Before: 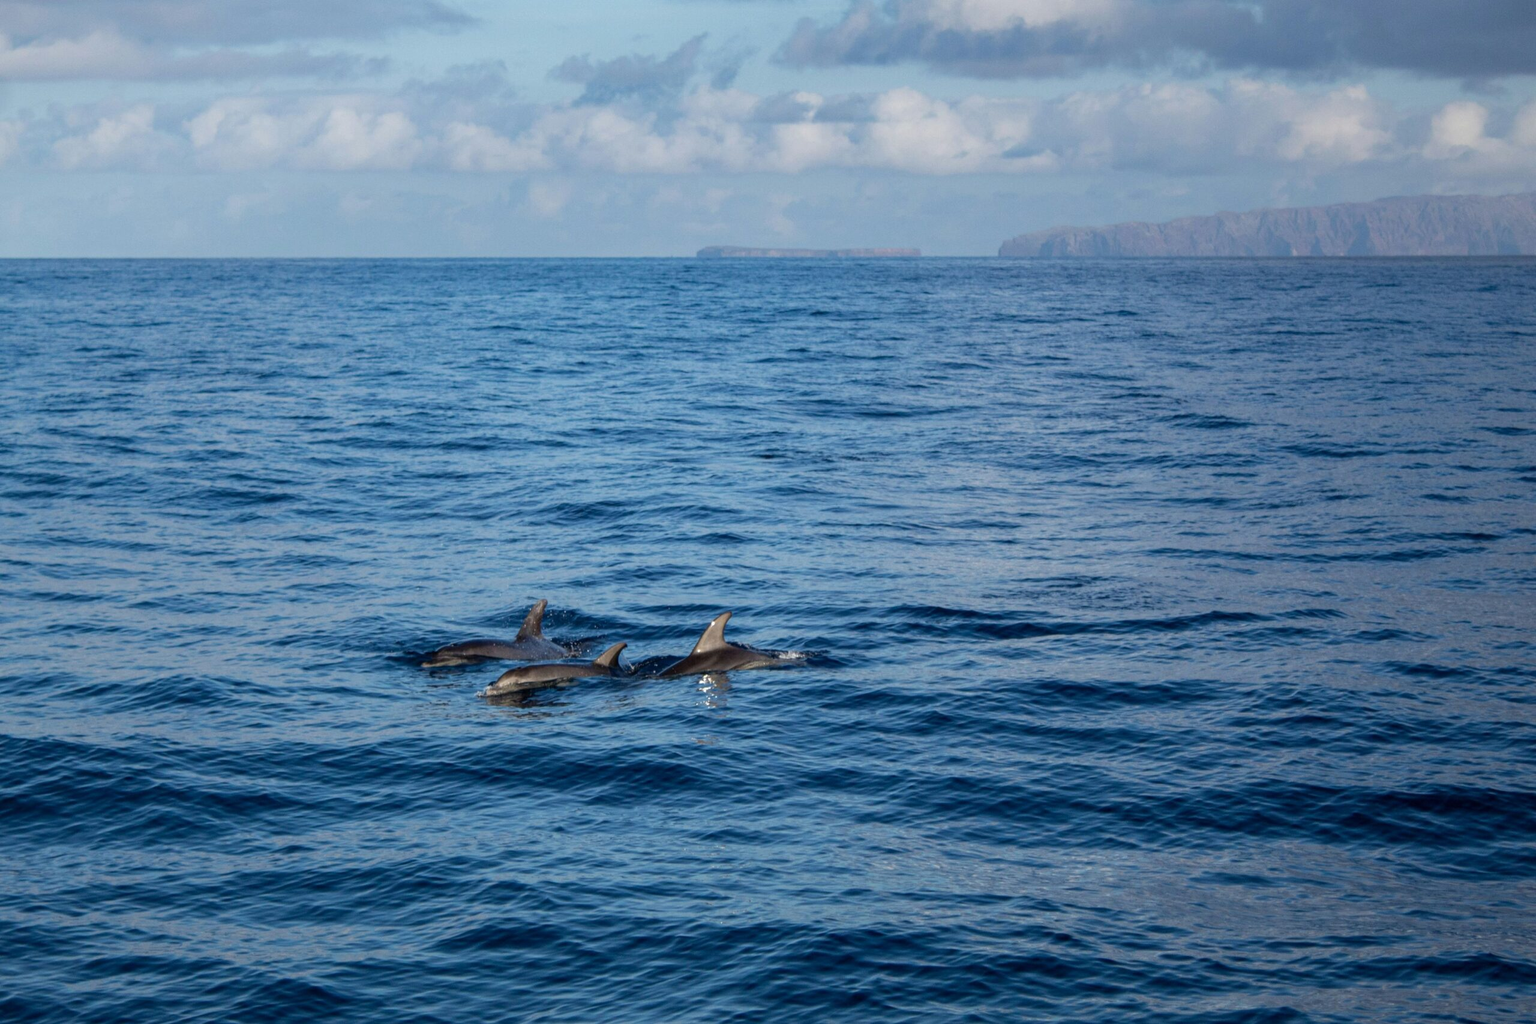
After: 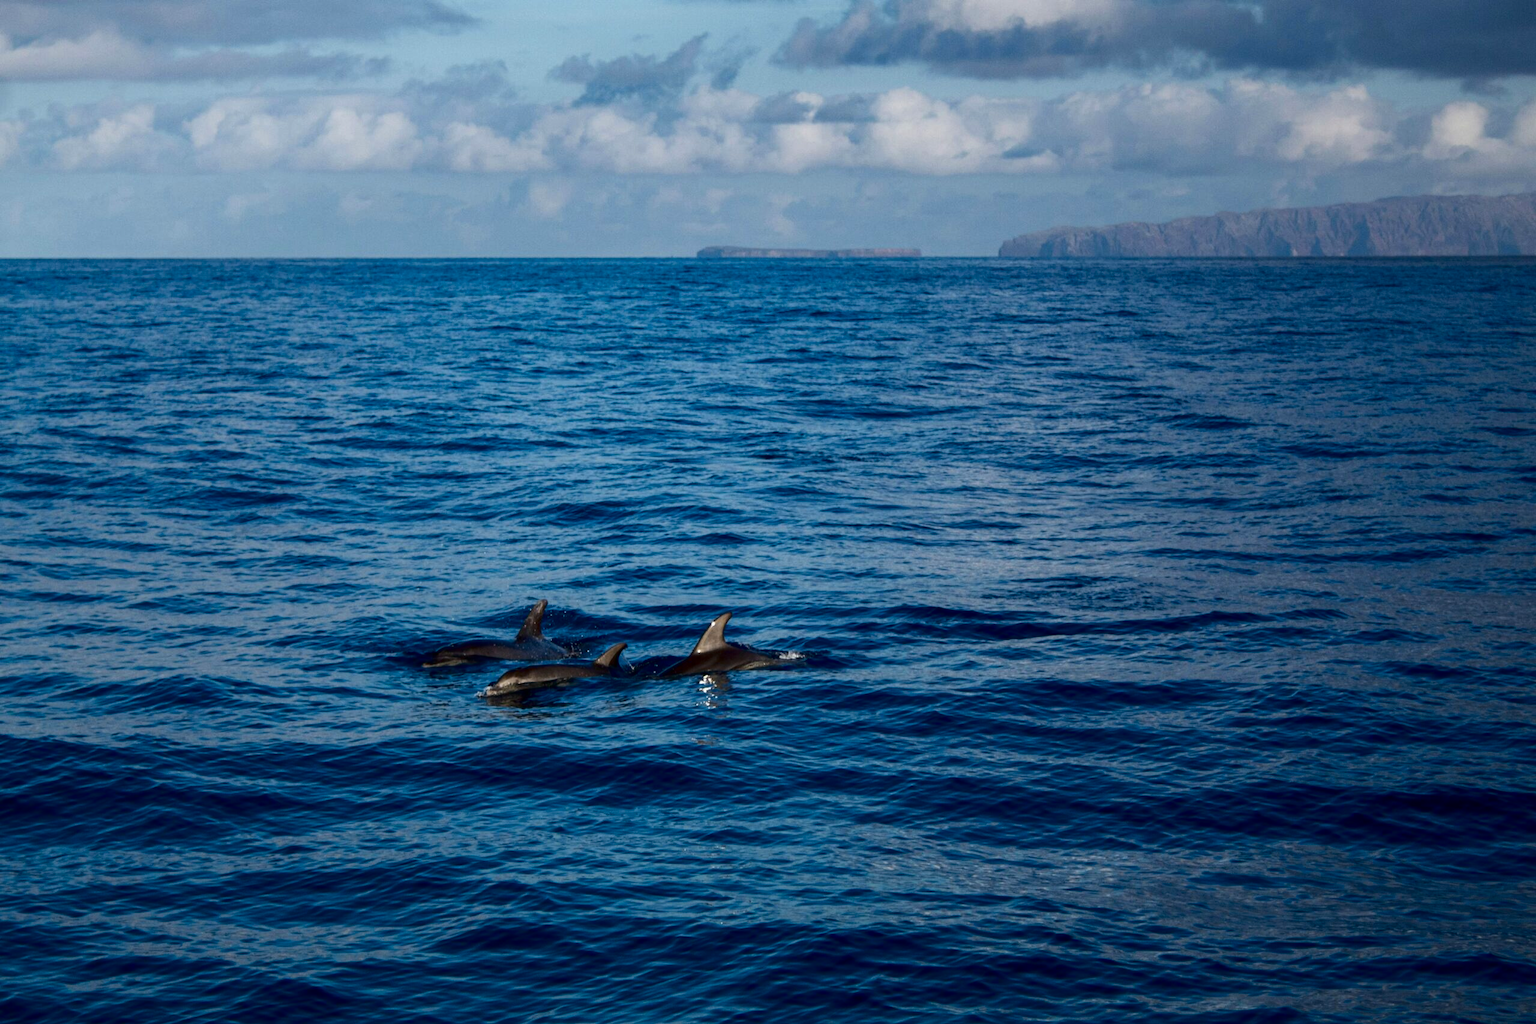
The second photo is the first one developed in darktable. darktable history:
white balance: red 1, blue 1
contrast brightness saturation: contrast 0.19, brightness -0.24, saturation 0.11
vibrance: vibrance 67%
